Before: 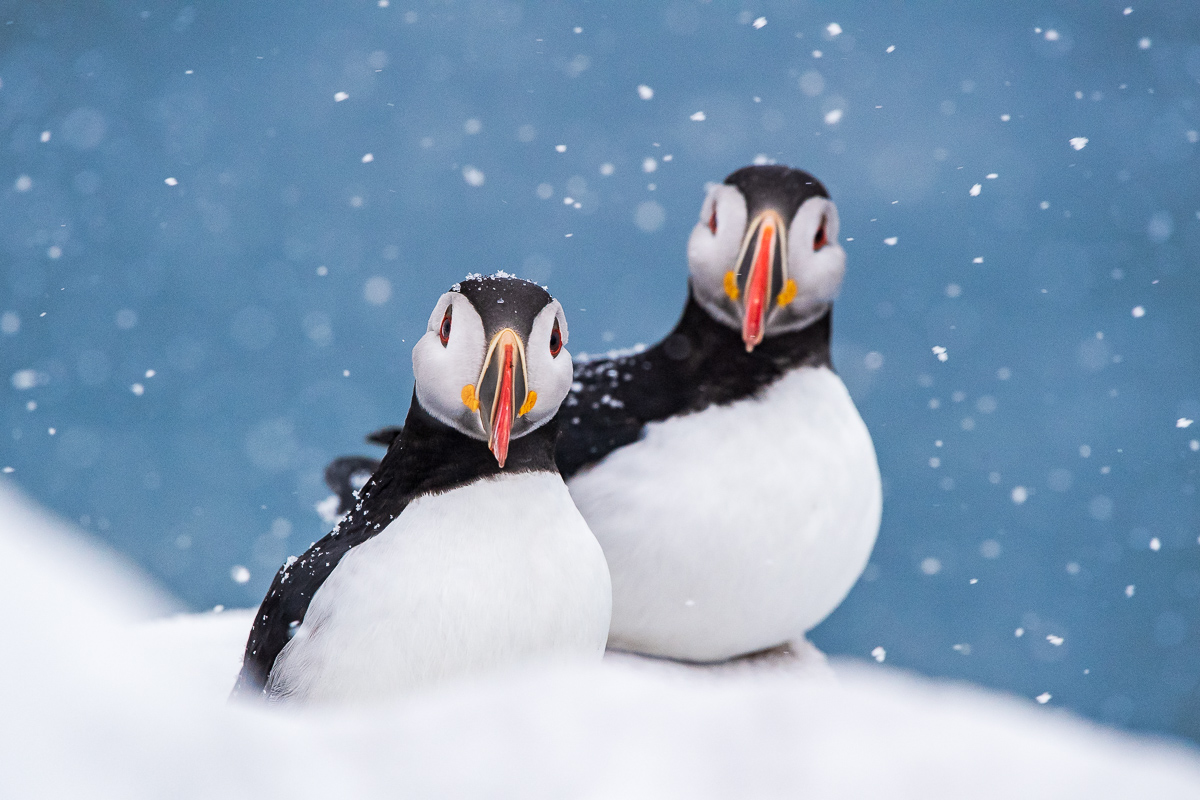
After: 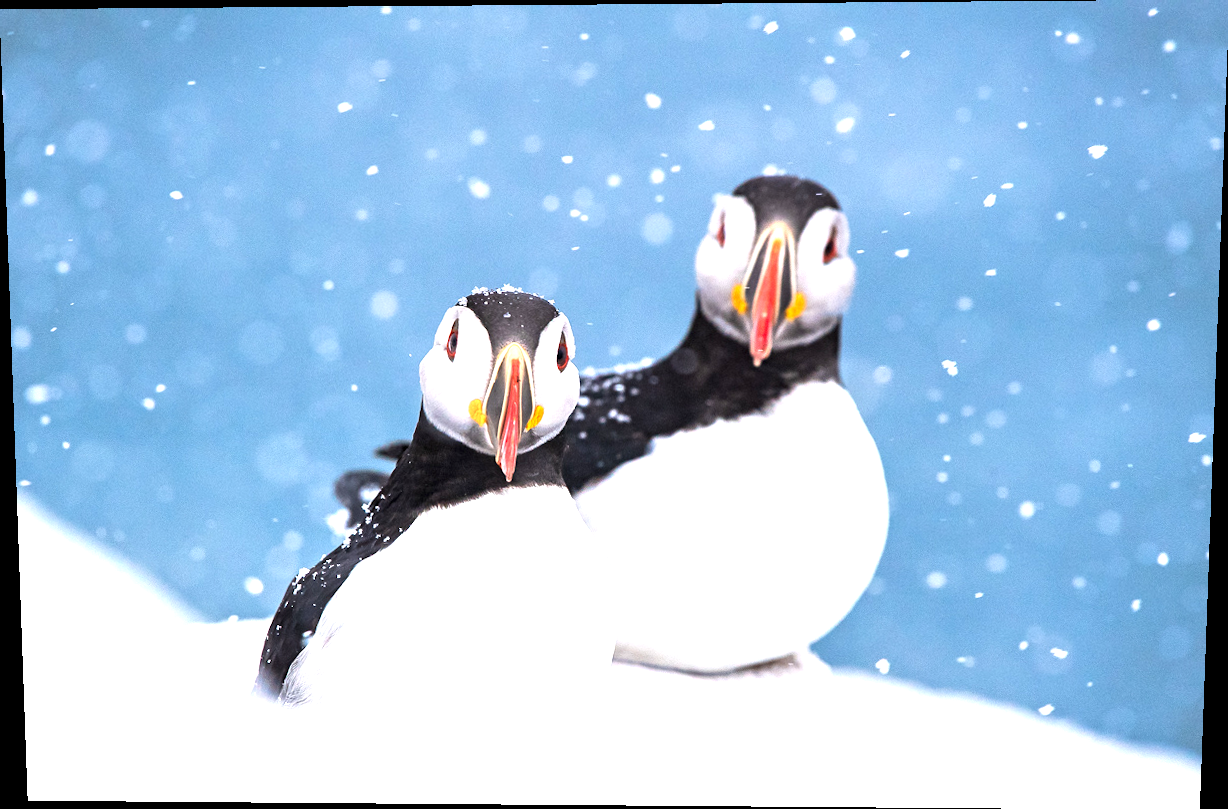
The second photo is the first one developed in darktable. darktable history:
rotate and perspective: lens shift (vertical) 0.048, lens shift (horizontal) -0.024, automatic cropping off
exposure: exposure 1.061 EV, compensate highlight preservation false
